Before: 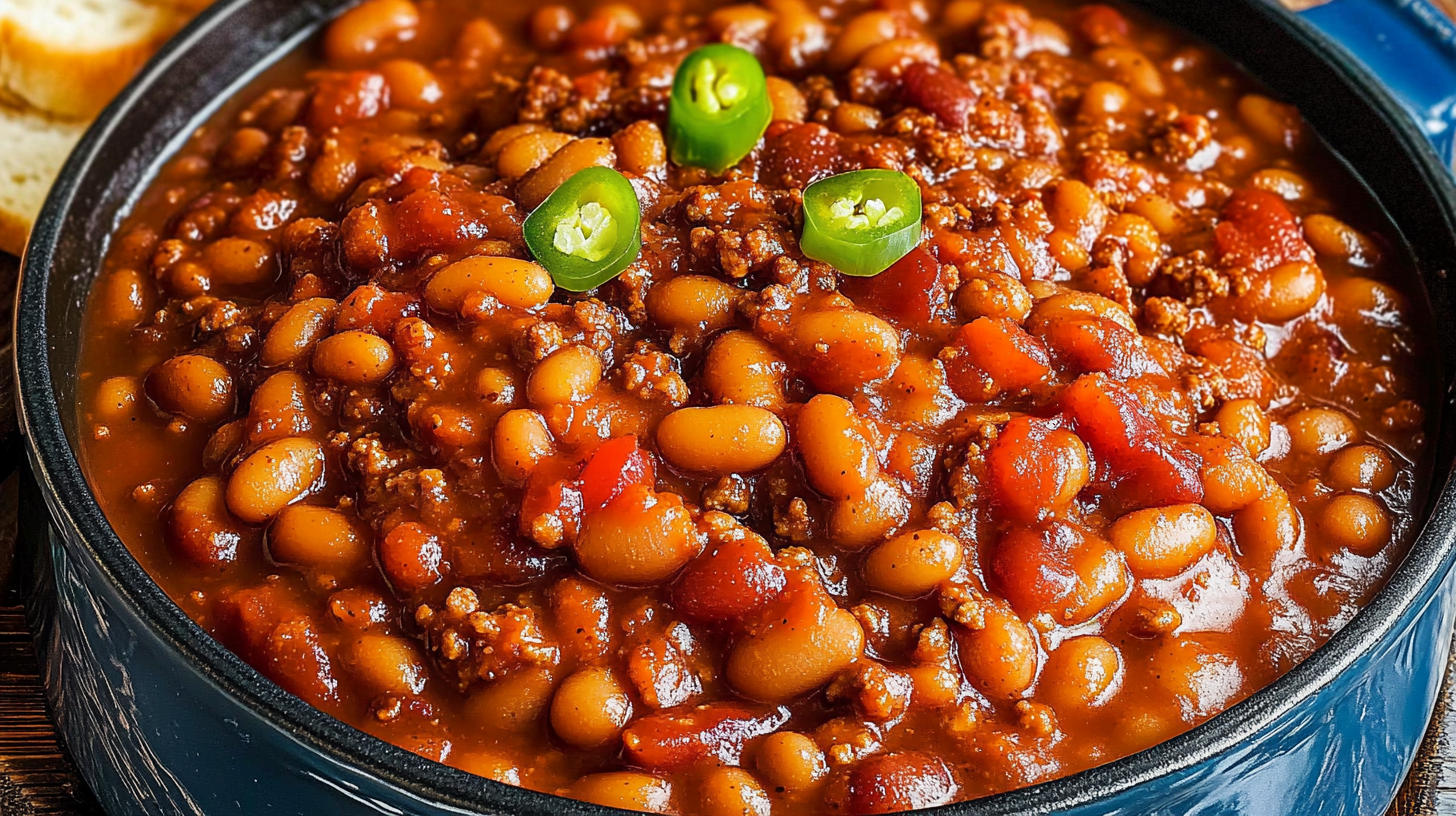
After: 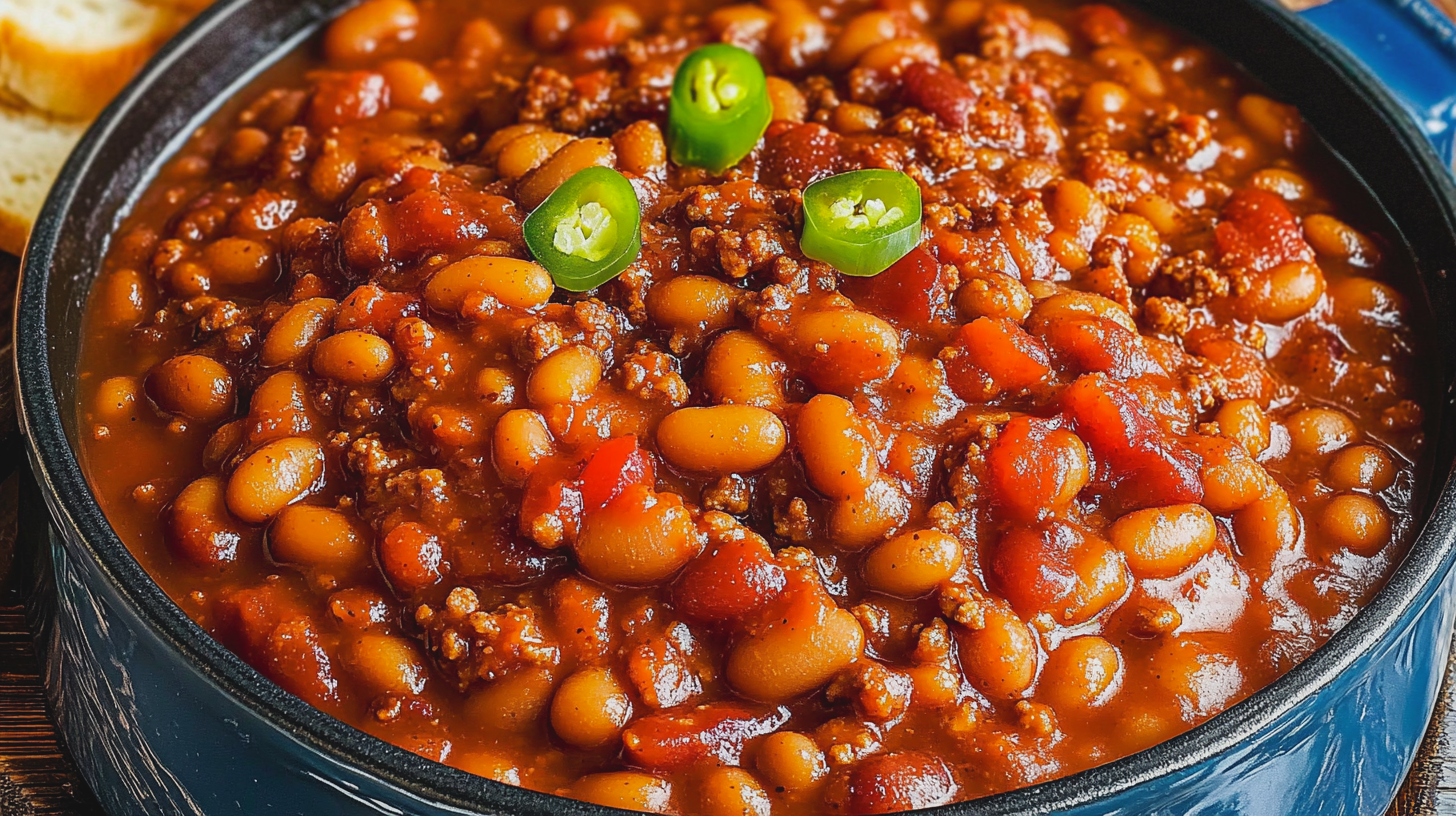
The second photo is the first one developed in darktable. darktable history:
contrast brightness saturation: contrast -0.106
